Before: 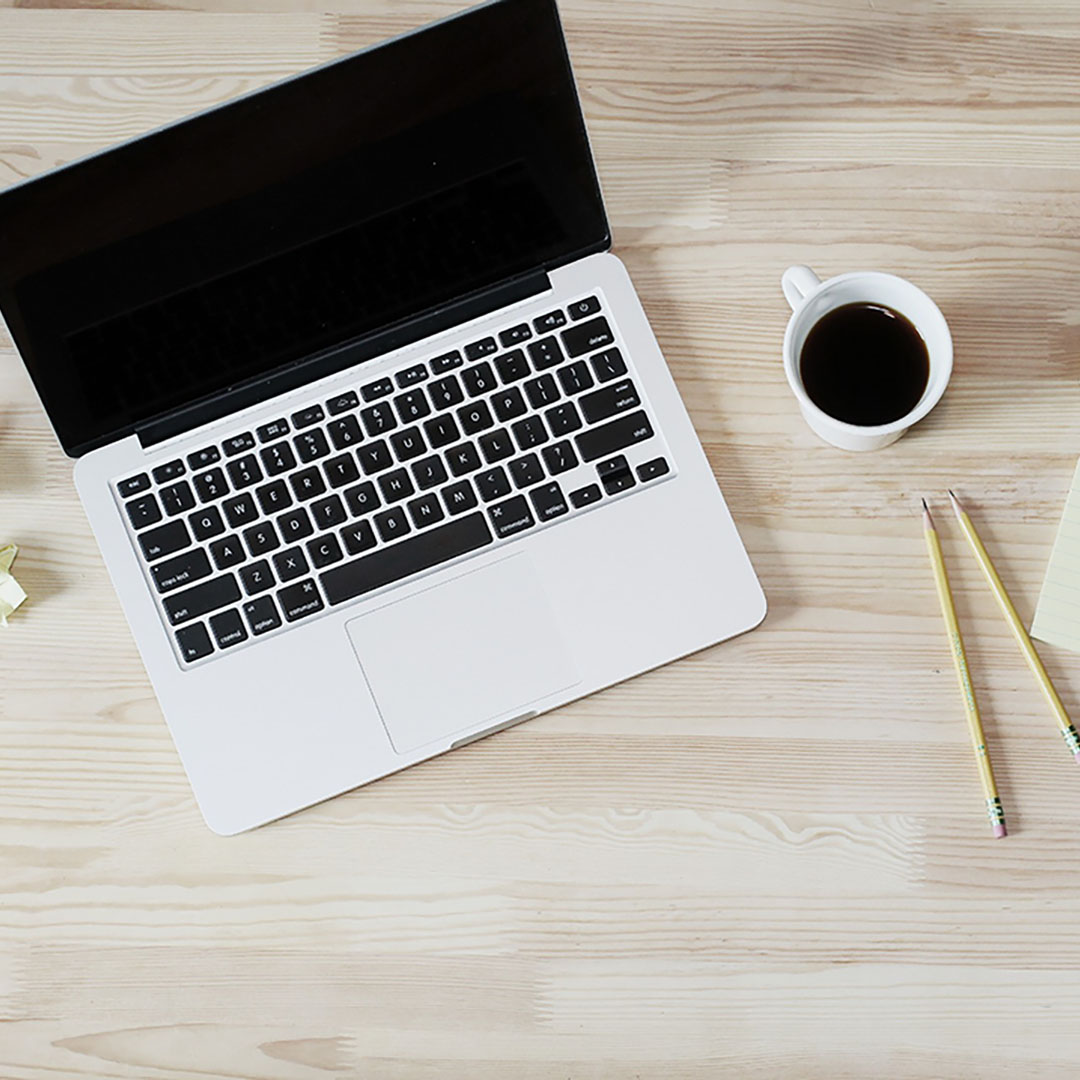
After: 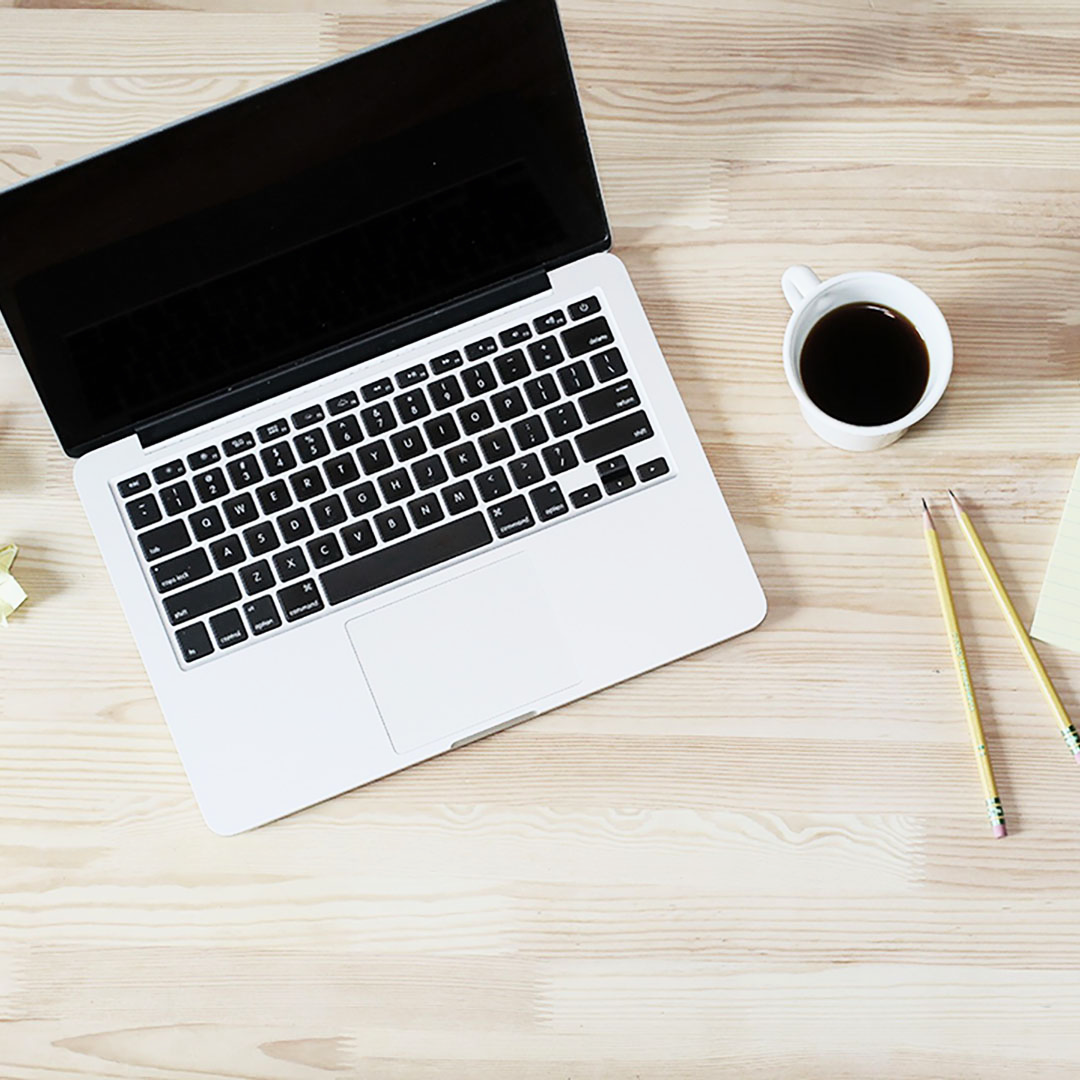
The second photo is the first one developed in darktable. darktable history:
filmic rgb: black relative exposure -16 EV, white relative exposure 2.93 EV, hardness 10.04, color science v6 (2022)
exposure: exposure 0.3 EV, compensate highlight preservation false
